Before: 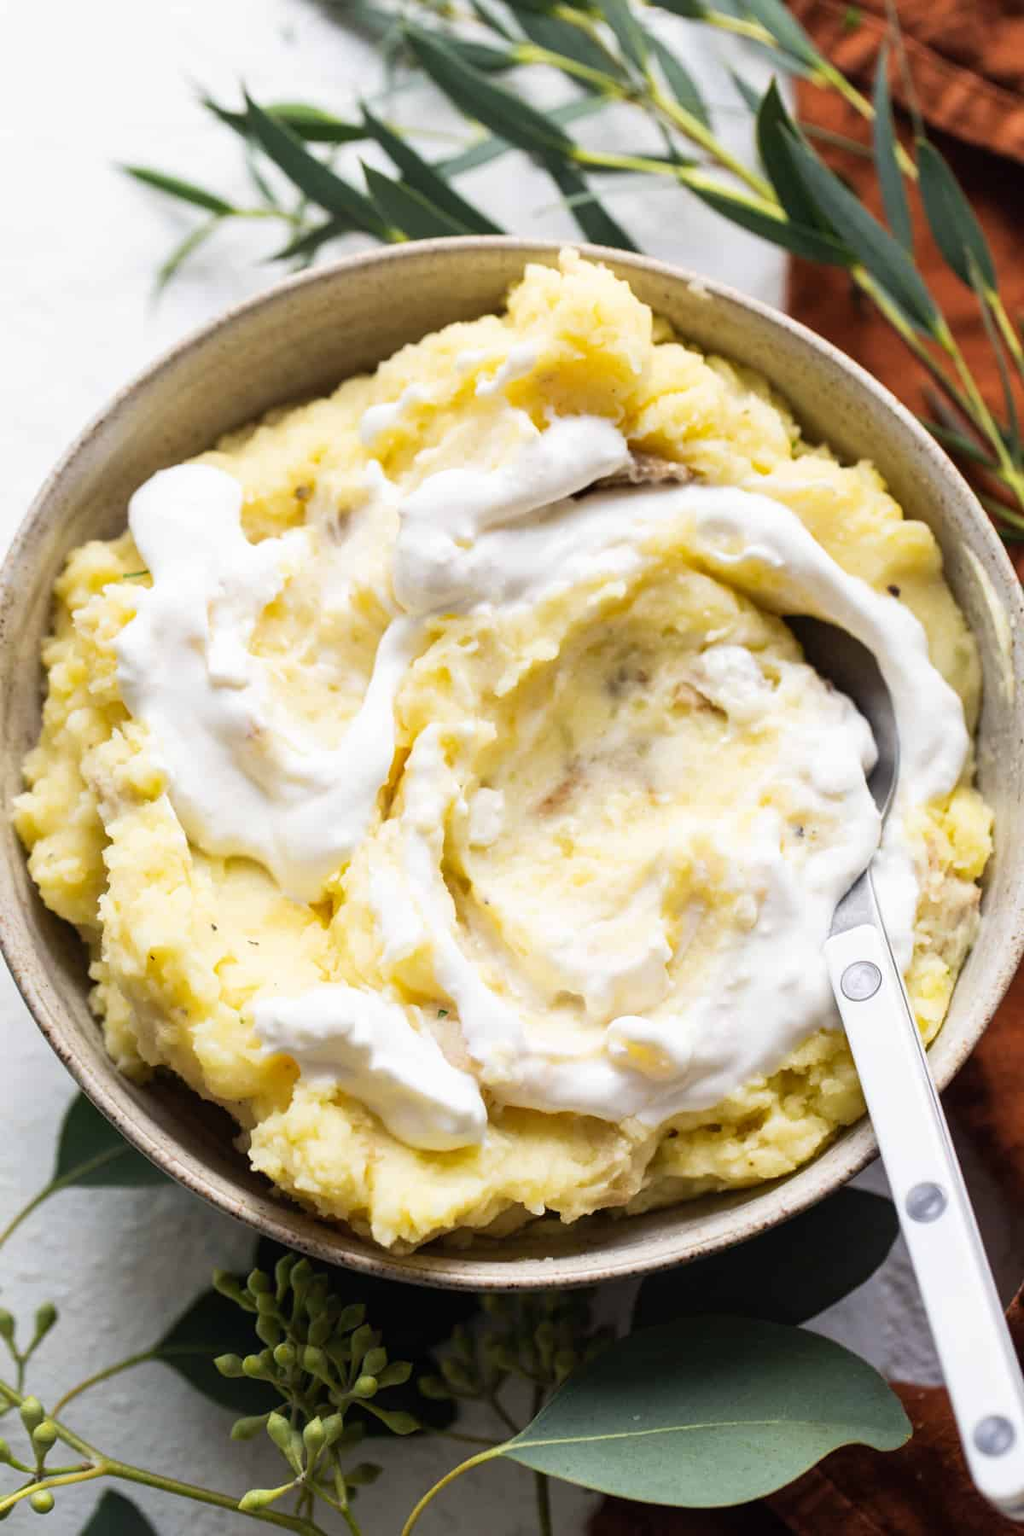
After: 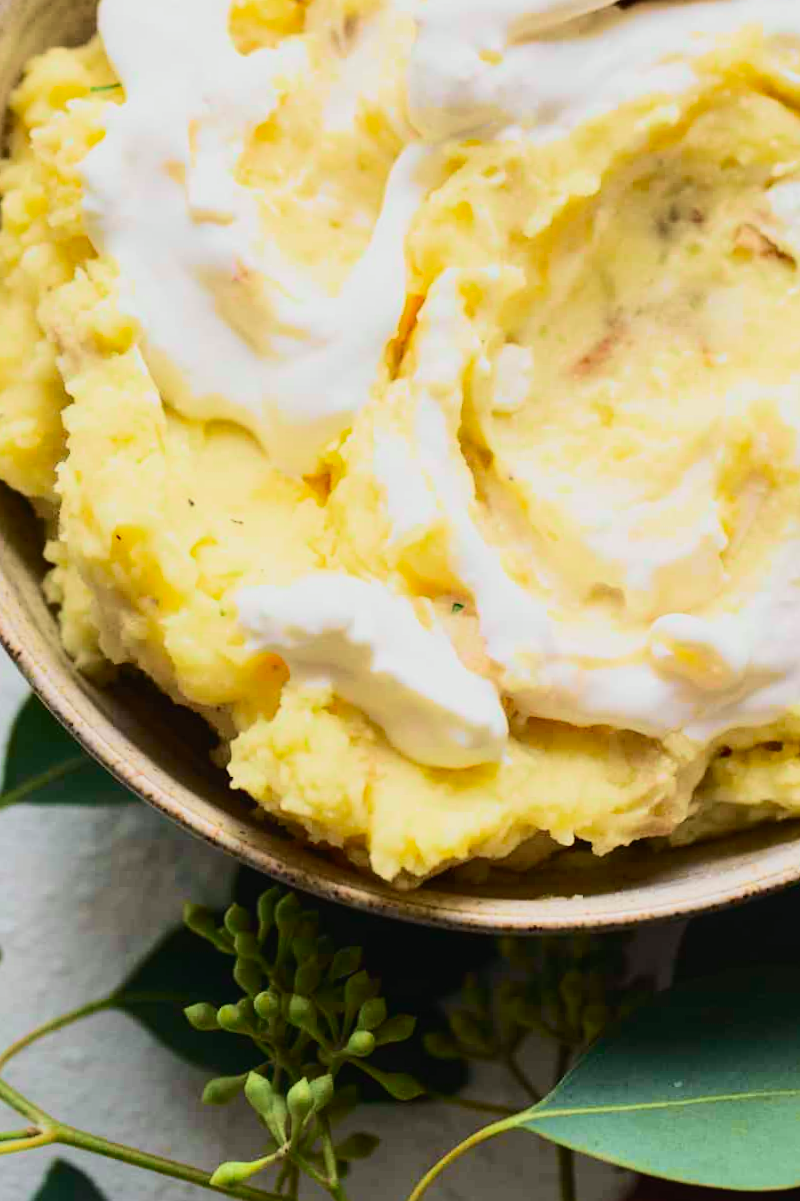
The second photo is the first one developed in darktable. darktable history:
crop and rotate: angle -0.82°, left 3.85%, top 31.828%, right 27.992%
tone equalizer: on, module defaults
tone curve: curves: ch0 [(0, 0.018) (0.036, 0.038) (0.15, 0.131) (0.27, 0.247) (0.503, 0.556) (0.763, 0.785) (1, 0.919)]; ch1 [(0, 0) (0.203, 0.158) (0.333, 0.283) (0.451, 0.417) (0.502, 0.5) (0.519, 0.522) (0.562, 0.588) (0.603, 0.664) (0.722, 0.813) (1, 1)]; ch2 [(0, 0) (0.29, 0.295) (0.404, 0.436) (0.497, 0.499) (0.521, 0.523) (0.561, 0.605) (0.639, 0.664) (0.712, 0.764) (1, 1)], color space Lab, independent channels, preserve colors none
white balance: emerald 1
velvia: on, module defaults
